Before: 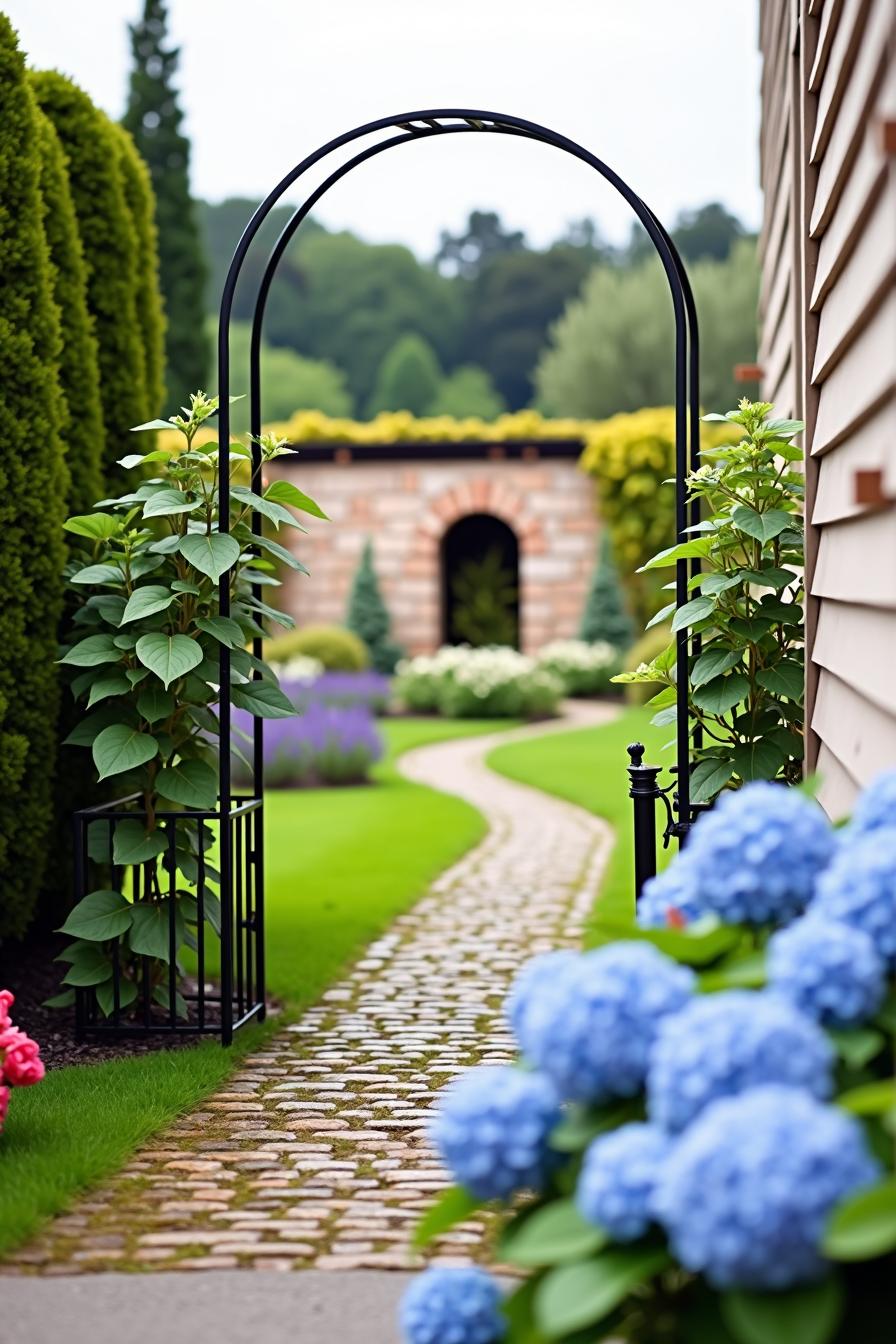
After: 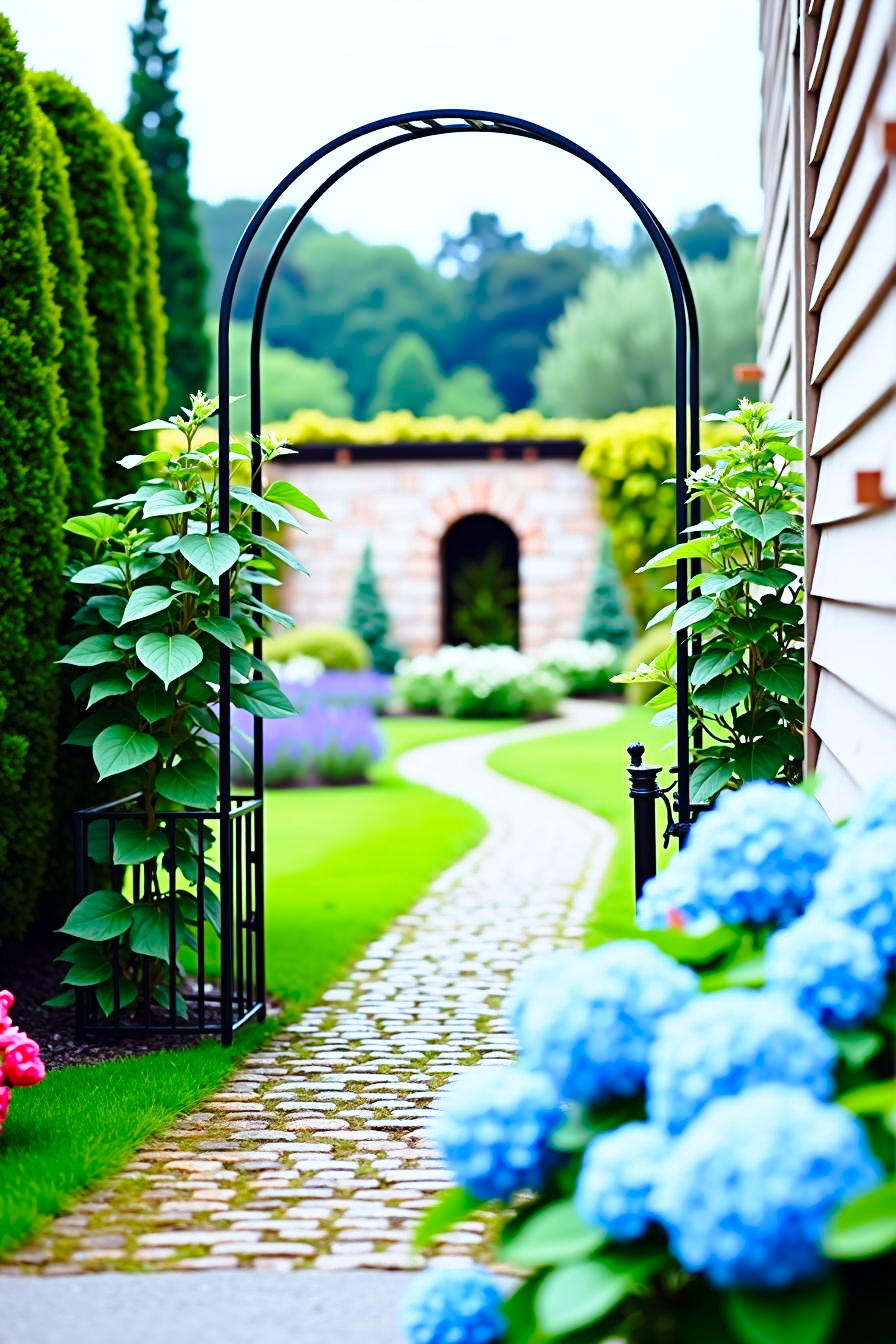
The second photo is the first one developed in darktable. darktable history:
contrast brightness saturation: contrast 0.09, saturation 0.28
color calibration: illuminant Planckian (black body), x 0.375, y 0.373, temperature 4117 K
white balance: red 0.98, blue 1.034
base curve: curves: ch0 [(0, 0) (0.028, 0.03) (0.121, 0.232) (0.46, 0.748) (0.859, 0.968) (1, 1)], preserve colors none
